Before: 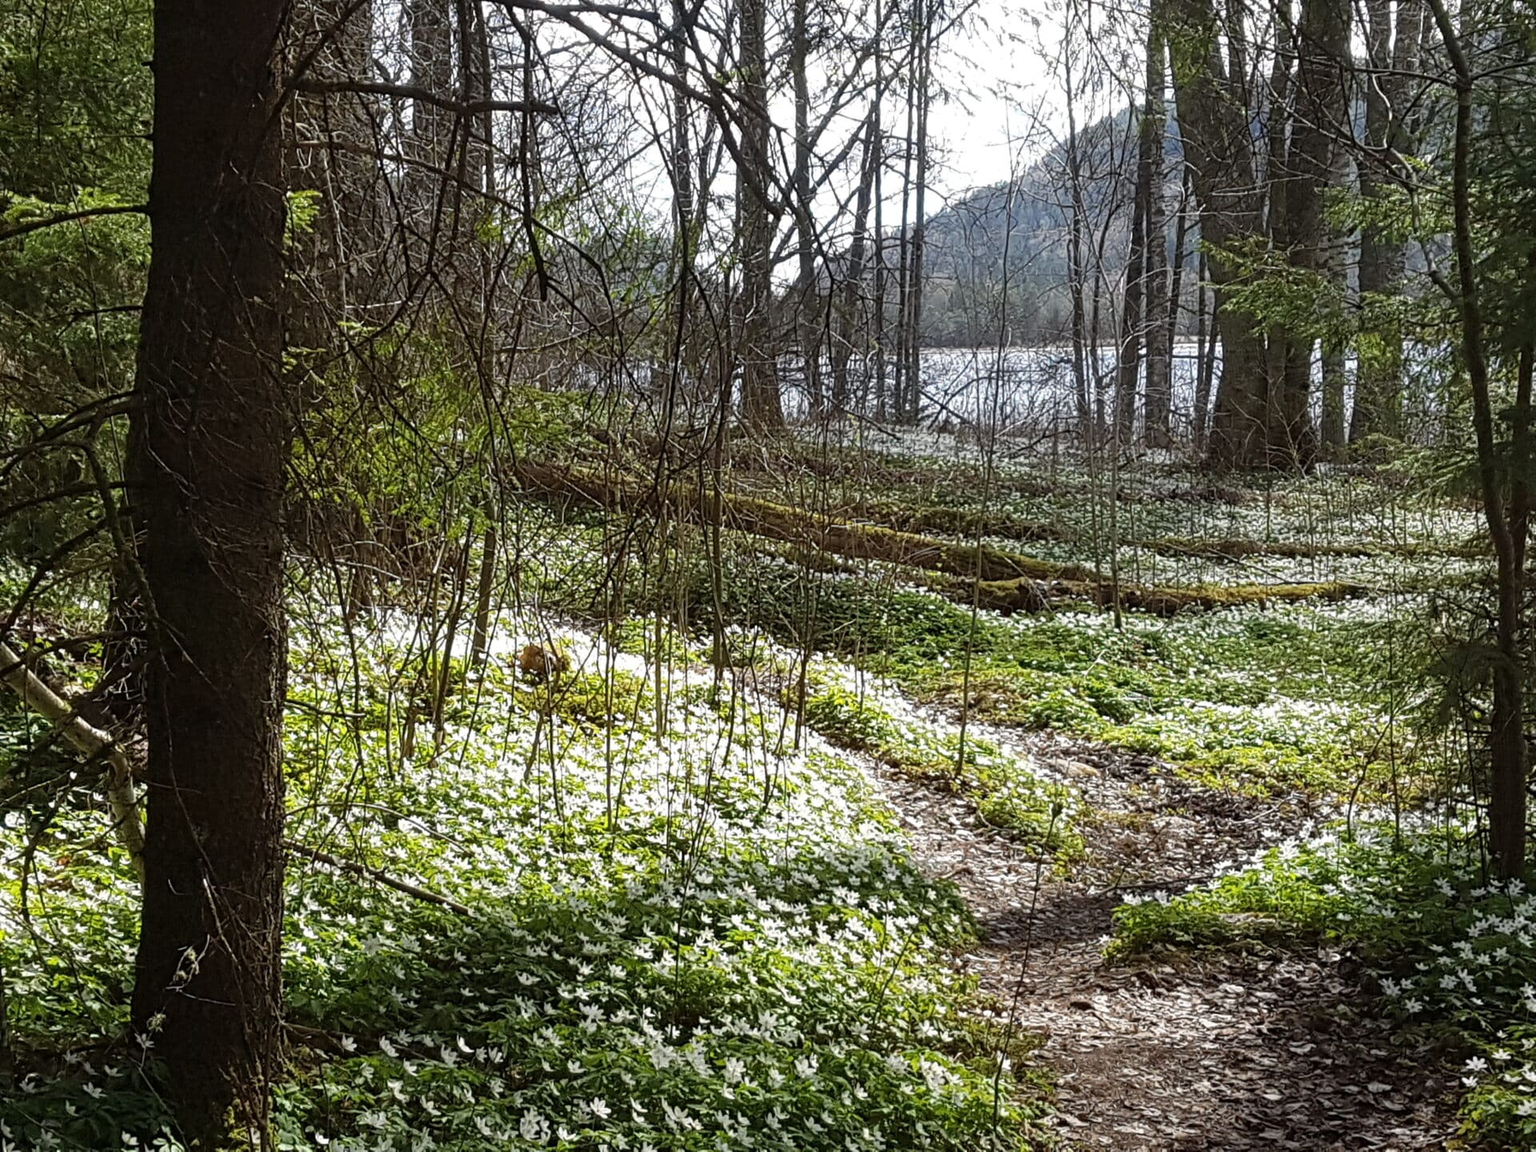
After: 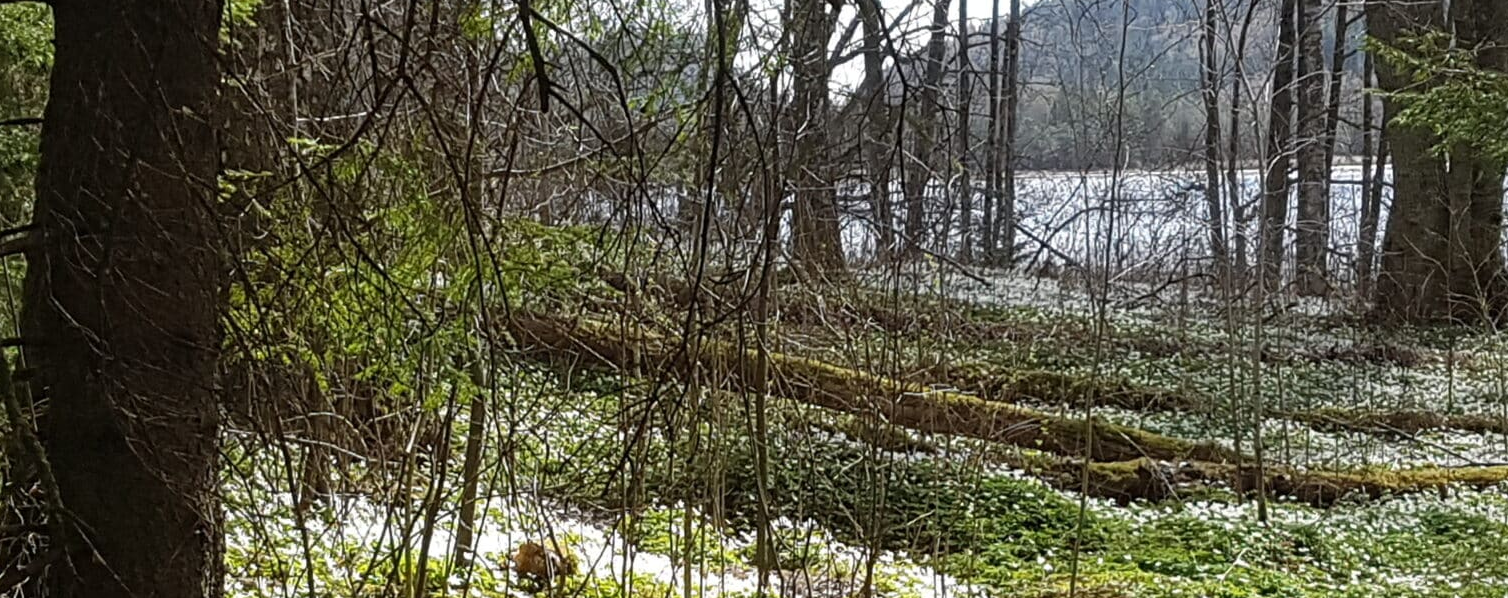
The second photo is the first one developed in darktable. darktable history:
exposure: compensate highlight preservation false
crop: left 7.036%, top 18.398%, right 14.379%, bottom 40.043%
